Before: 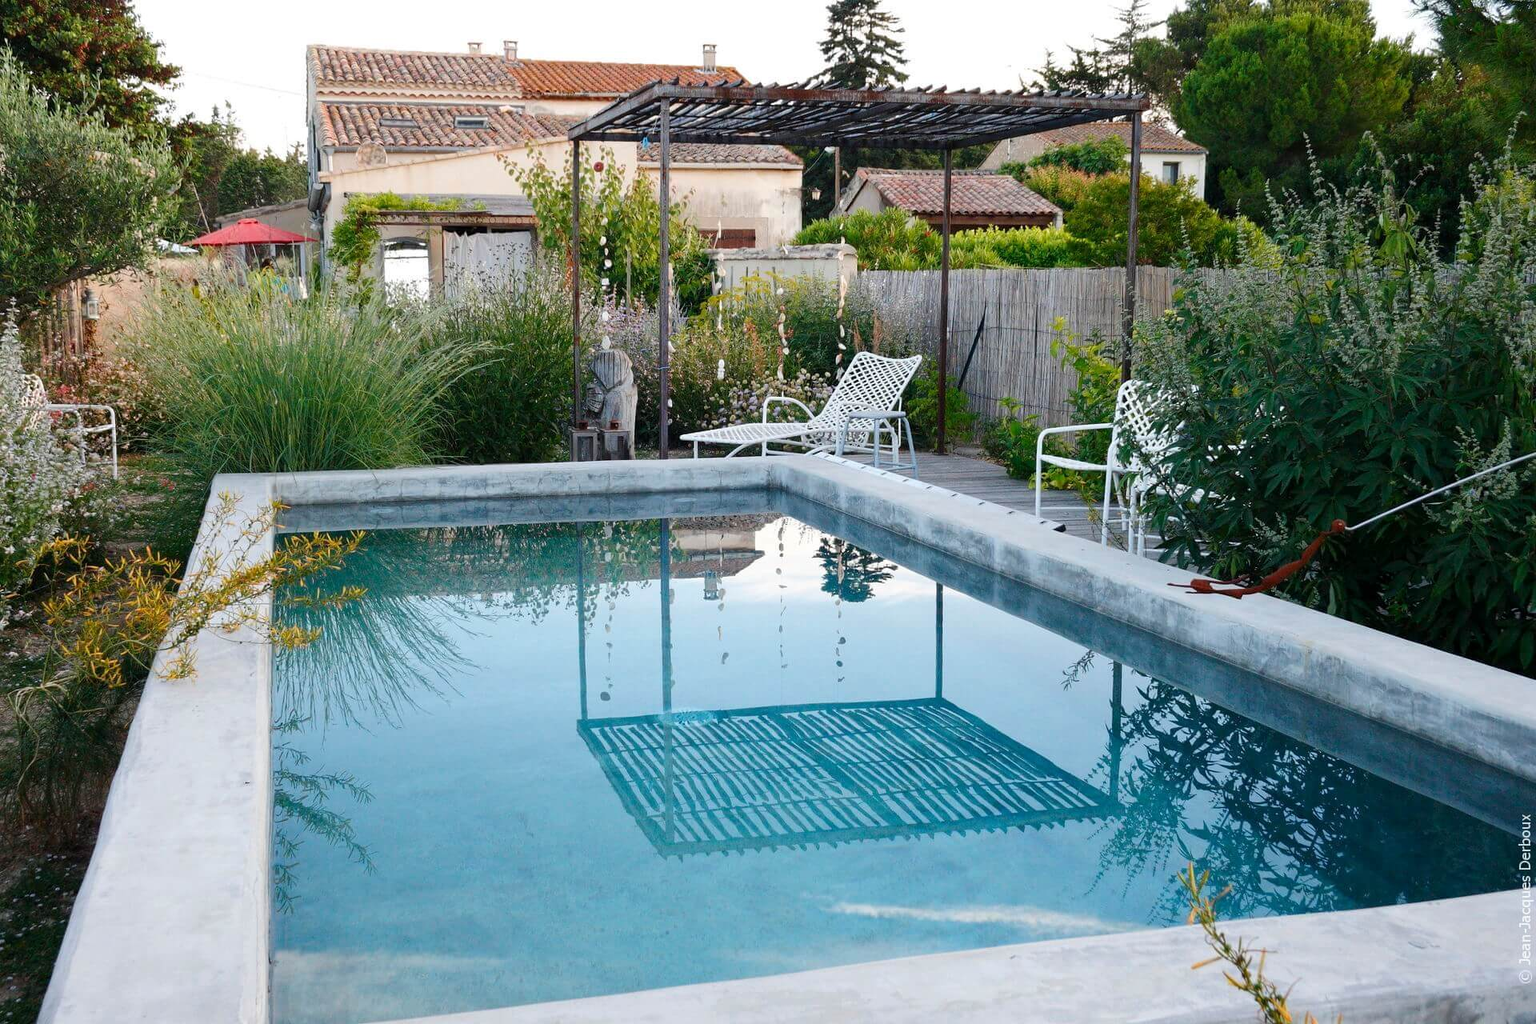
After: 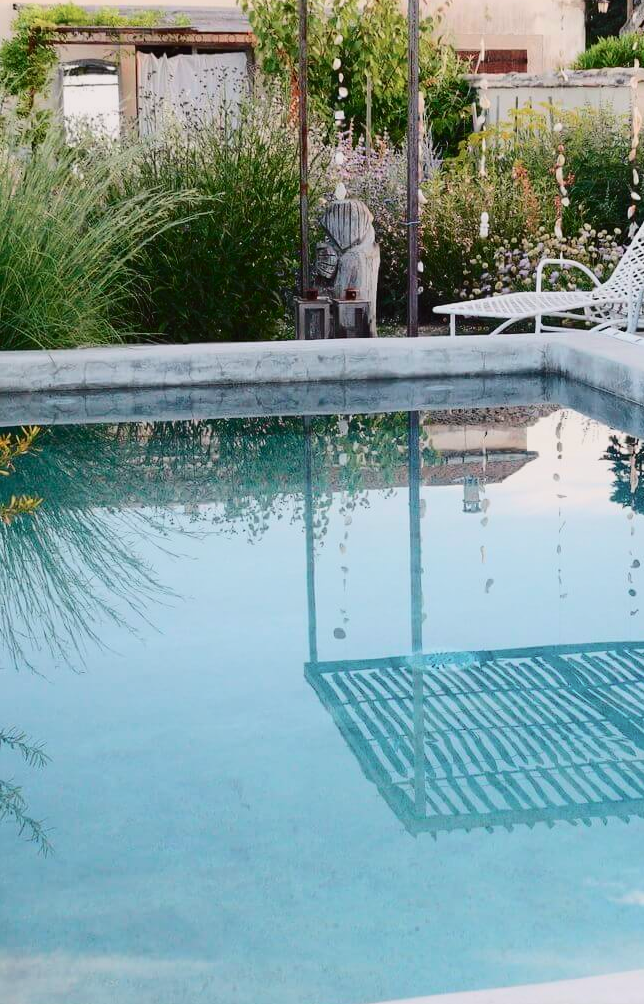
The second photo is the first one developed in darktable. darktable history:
crop and rotate: left 21.77%, top 18.528%, right 44.676%, bottom 2.997%
tone curve: curves: ch0 [(0, 0.019) (0.204, 0.162) (0.491, 0.519) (0.748, 0.765) (1, 0.919)]; ch1 [(0, 0) (0.179, 0.173) (0.322, 0.32) (0.442, 0.447) (0.496, 0.504) (0.566, 0.585) (0.761, 0.803) (1, 1)]; ch2 [(0, 0) (0.434, 0.447) (0.483, 0.487) (0.555, 0.563) (0.697, 0.68) (1, 1)], color space Lab, independent channels, preserve colors none
shadows and highlights: shadows -23.08, highlights 46.15, soften with gaussian
